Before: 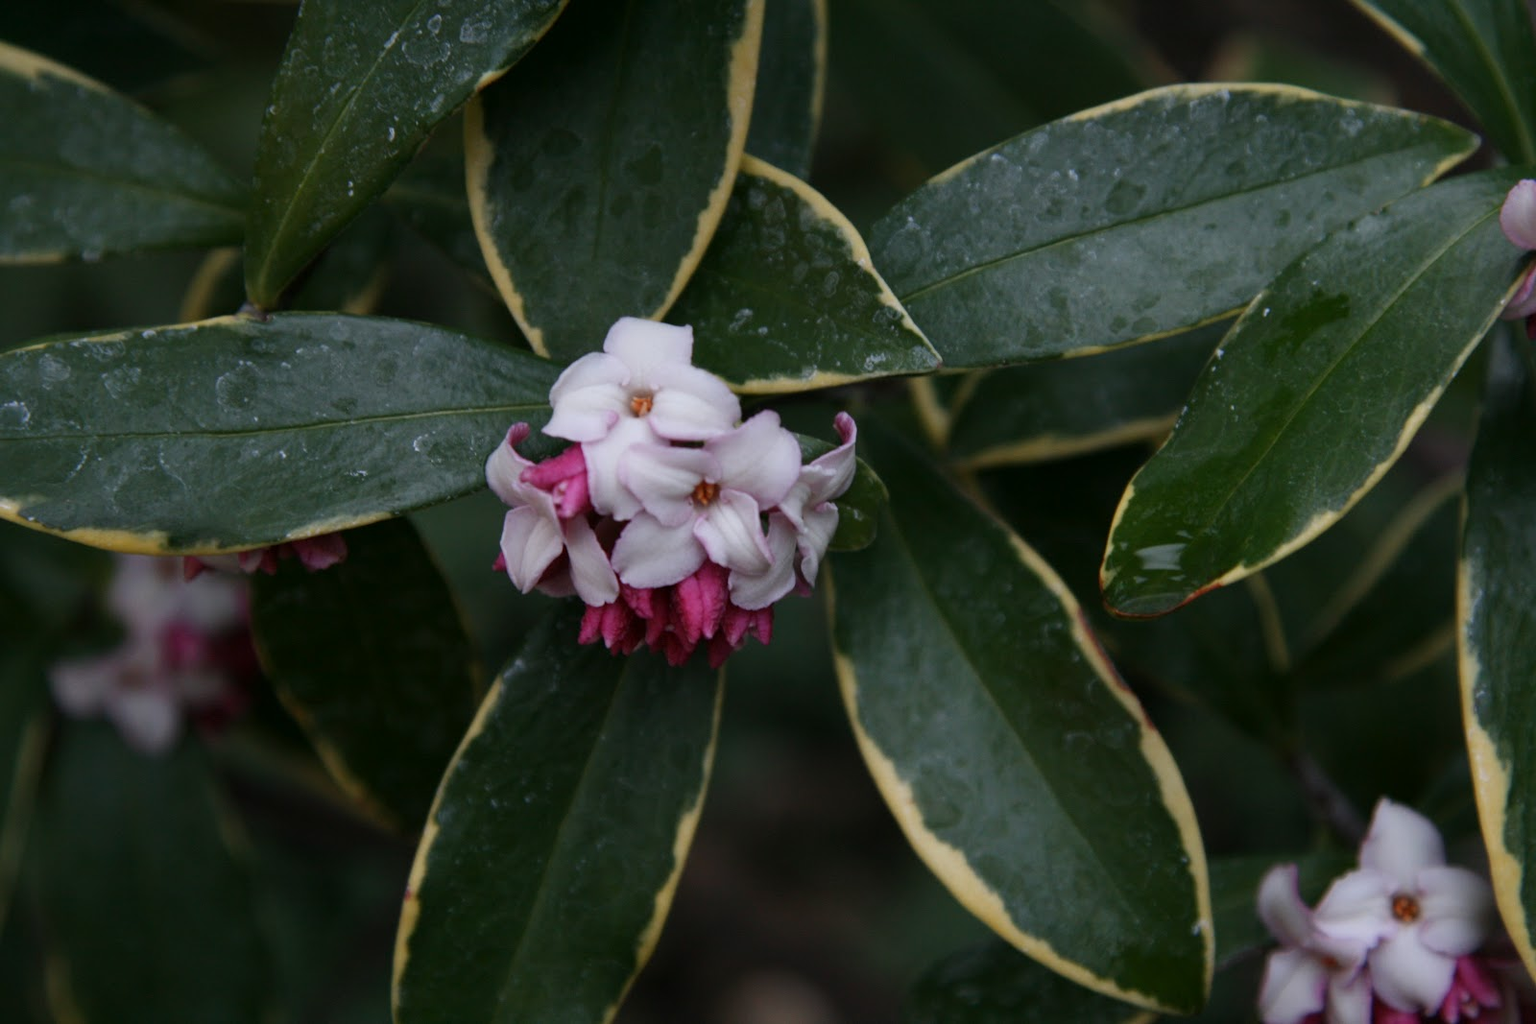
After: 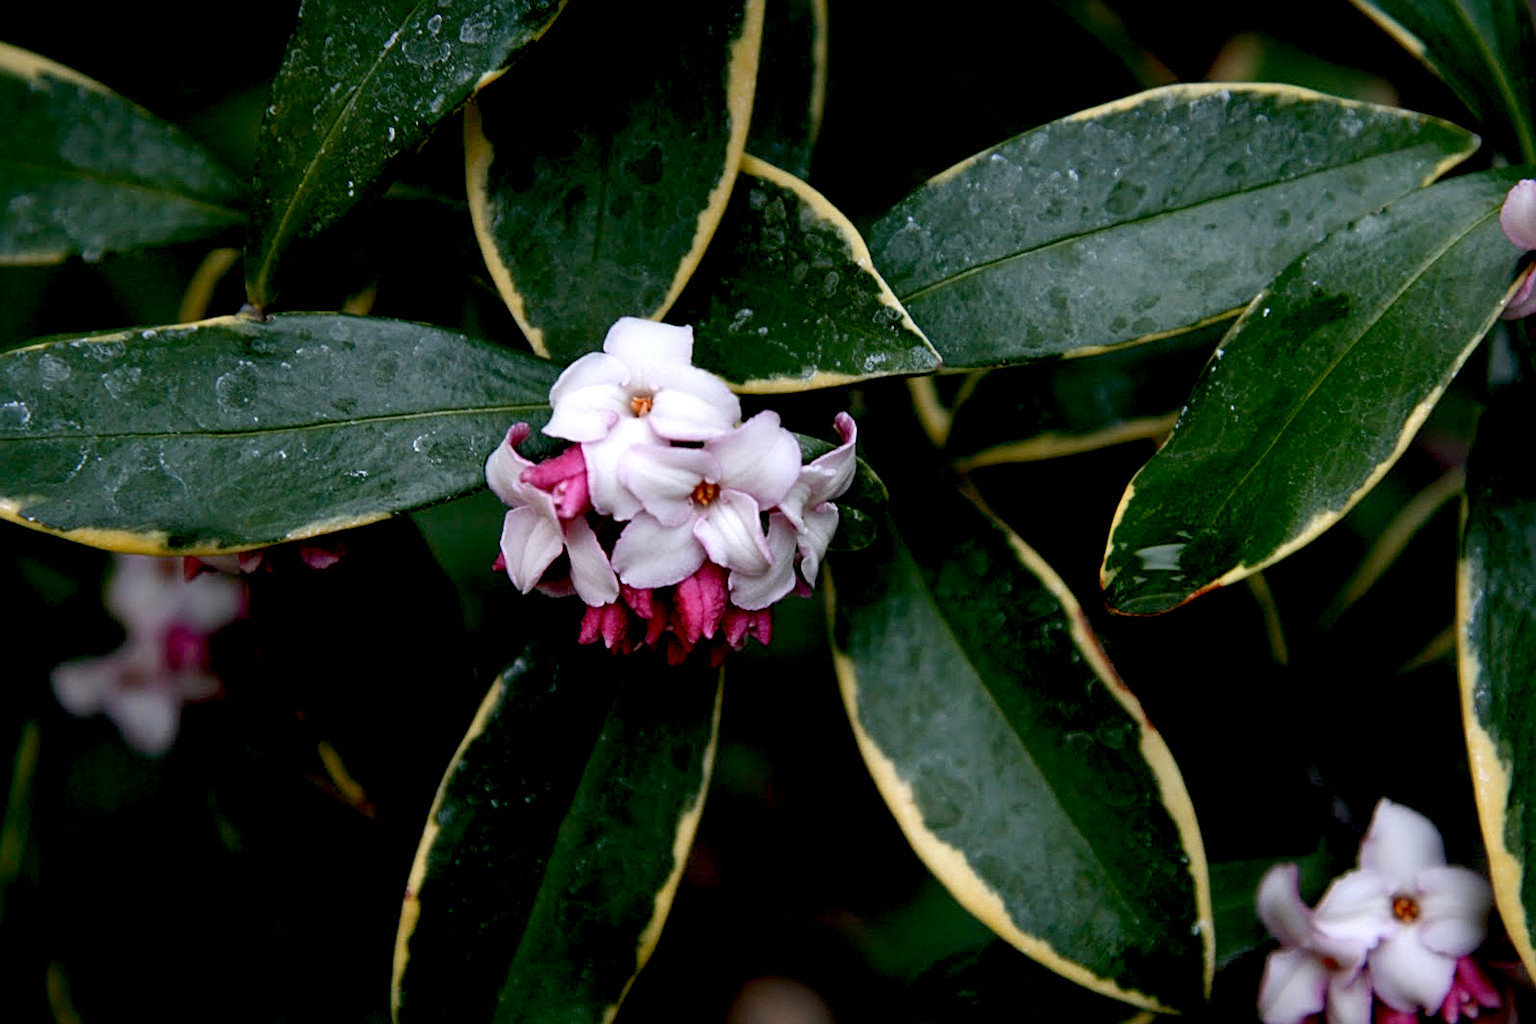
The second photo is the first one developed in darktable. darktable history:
sharpen: on, module defaults
exposure: black level correction 0.012, exposure 0.691 EV, compensate exposure bias true, compensate highlight preservation false
